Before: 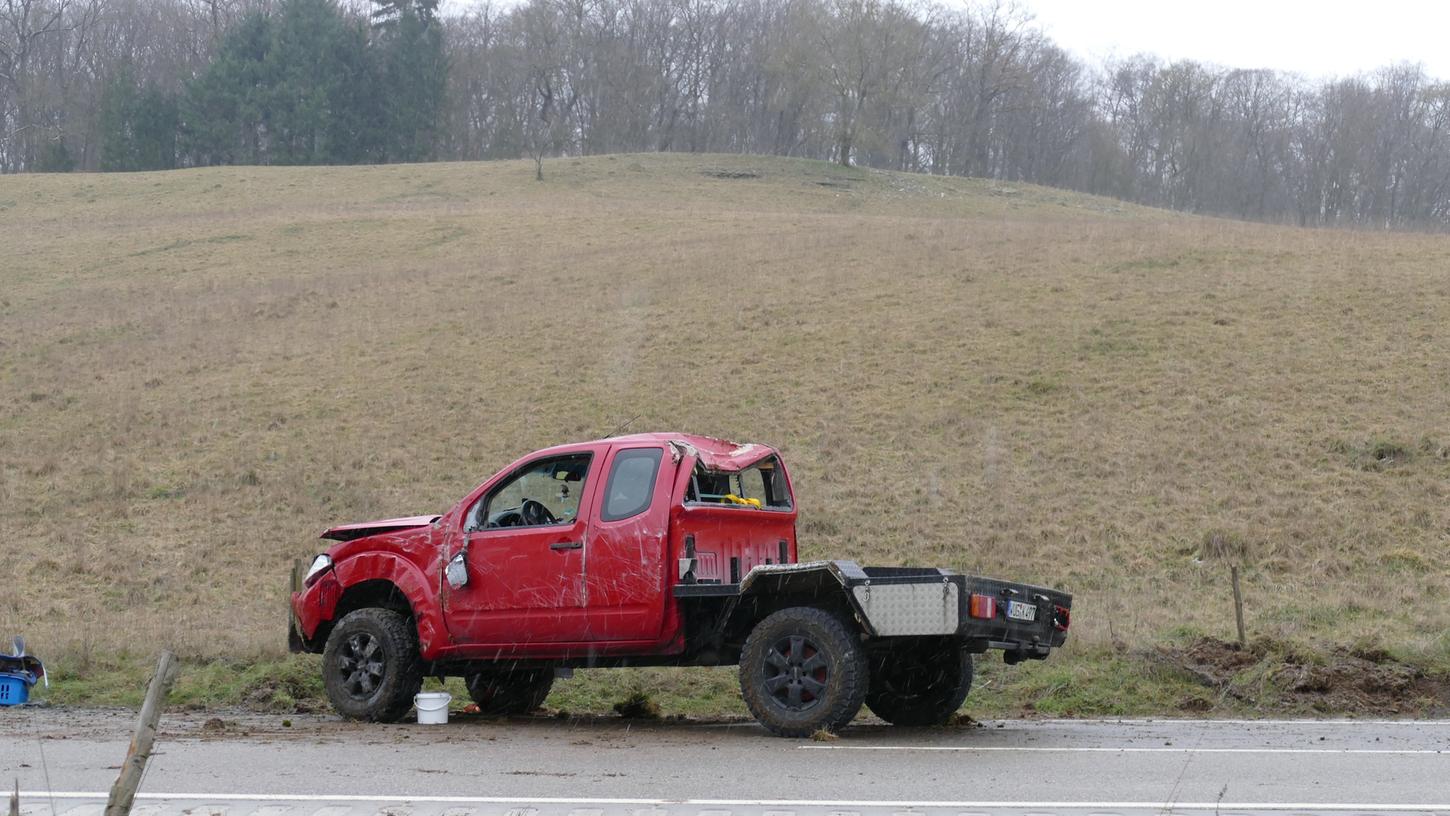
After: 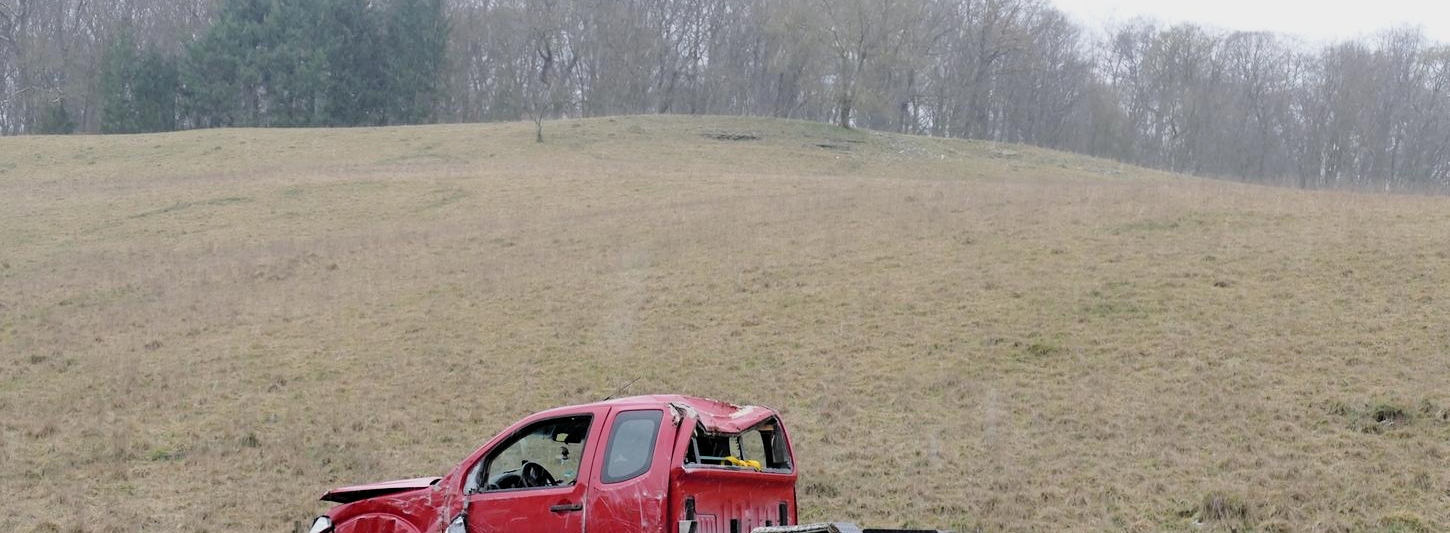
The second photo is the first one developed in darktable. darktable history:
tone equalizer: -8 EV -0.389 EV, -7 EV -0.372 EV, -6 EV -0.331 EV, -5 EV -0.261 EV, -3 EV 0.24 EV, -2 EV 0.306 EV, -1 EV 0.4 EV, +0 EV 0.421 EV, edges refinement/feathering 500, mask exposure compensation -1.25 EV, preserve details no
crop and rotate: top 4.773%, bottom 29.891%
filmic rgb: black relative exposure -7.93 EV, white relative exposure 4.1 EV, hardness 4.03, latitude 52.17%, contrast 1.01, shadows ↔ highlights balance 5.87%
